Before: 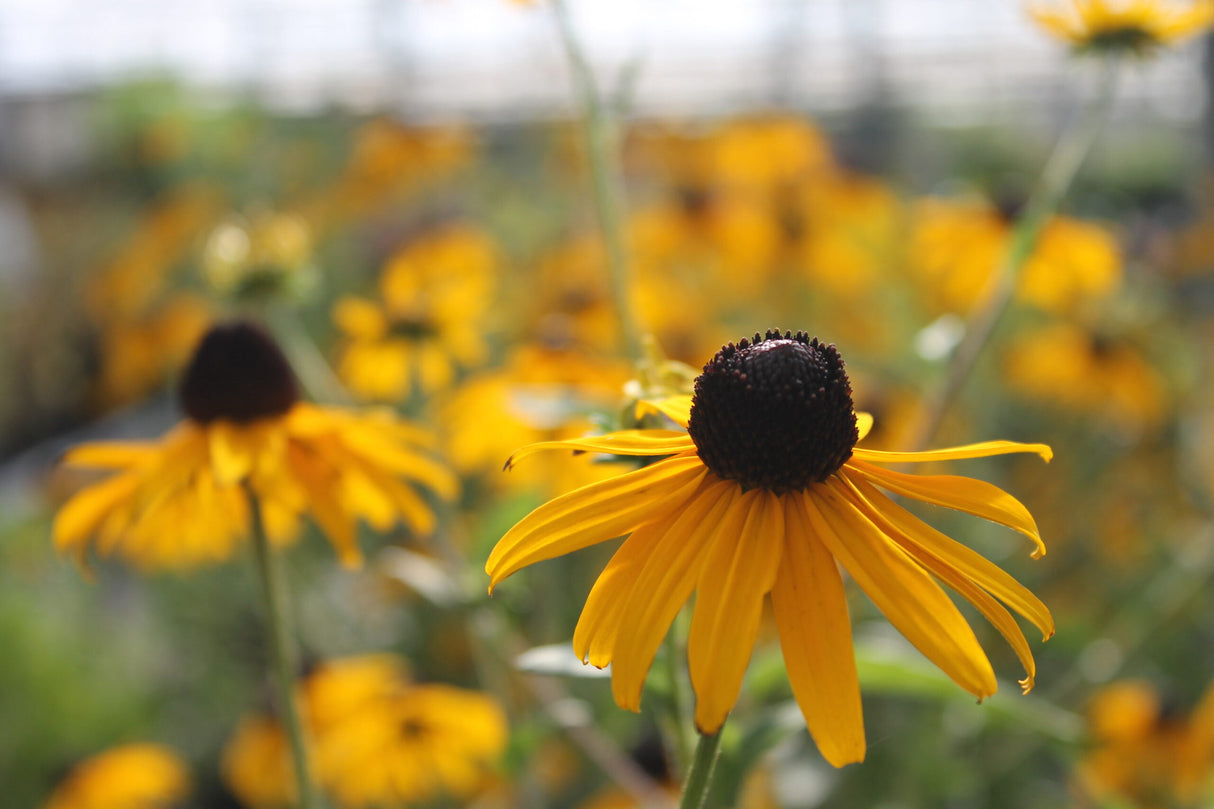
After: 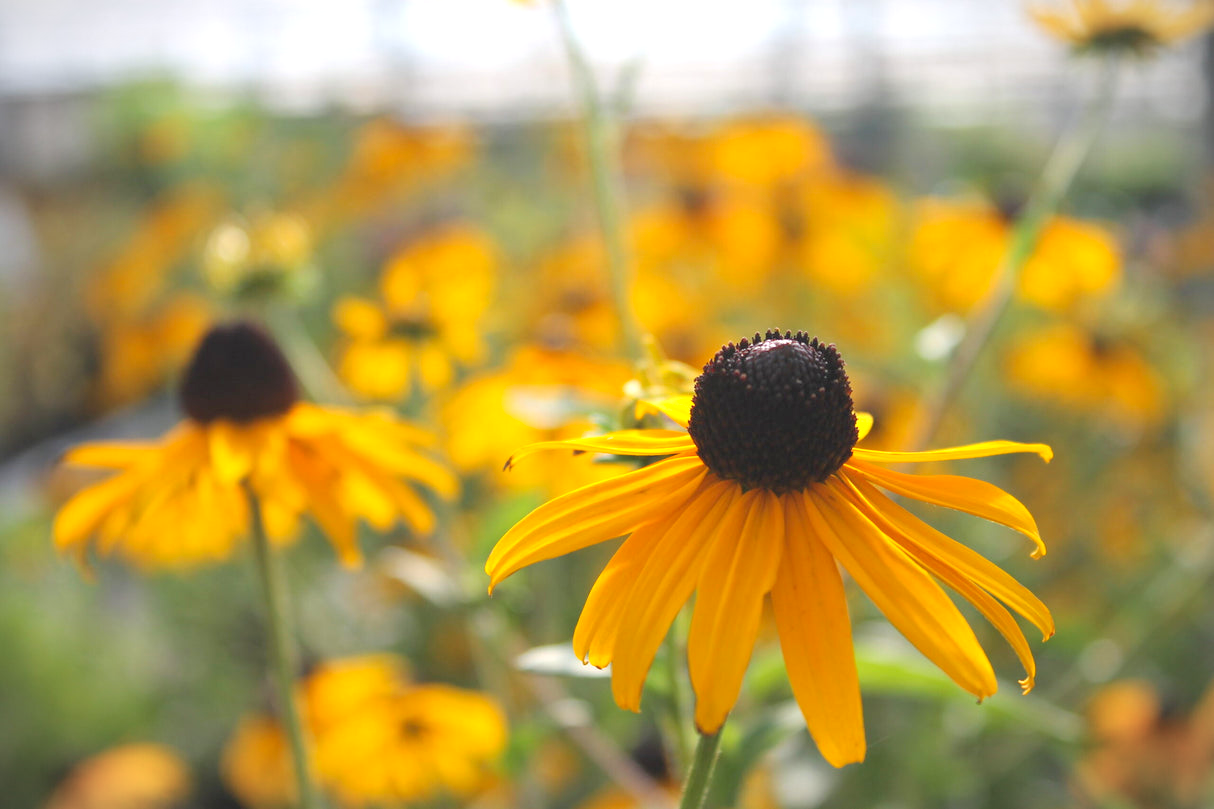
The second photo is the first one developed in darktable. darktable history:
contrast brightness saturation: contrast -0.097, brightness 0.053, saturation 0.077
exposure: black level correction 0.001, exposure 0.499 EV, compensate highlight preservation false
vignetting: fall-off start 99.89%, width/height ratio 1.324
